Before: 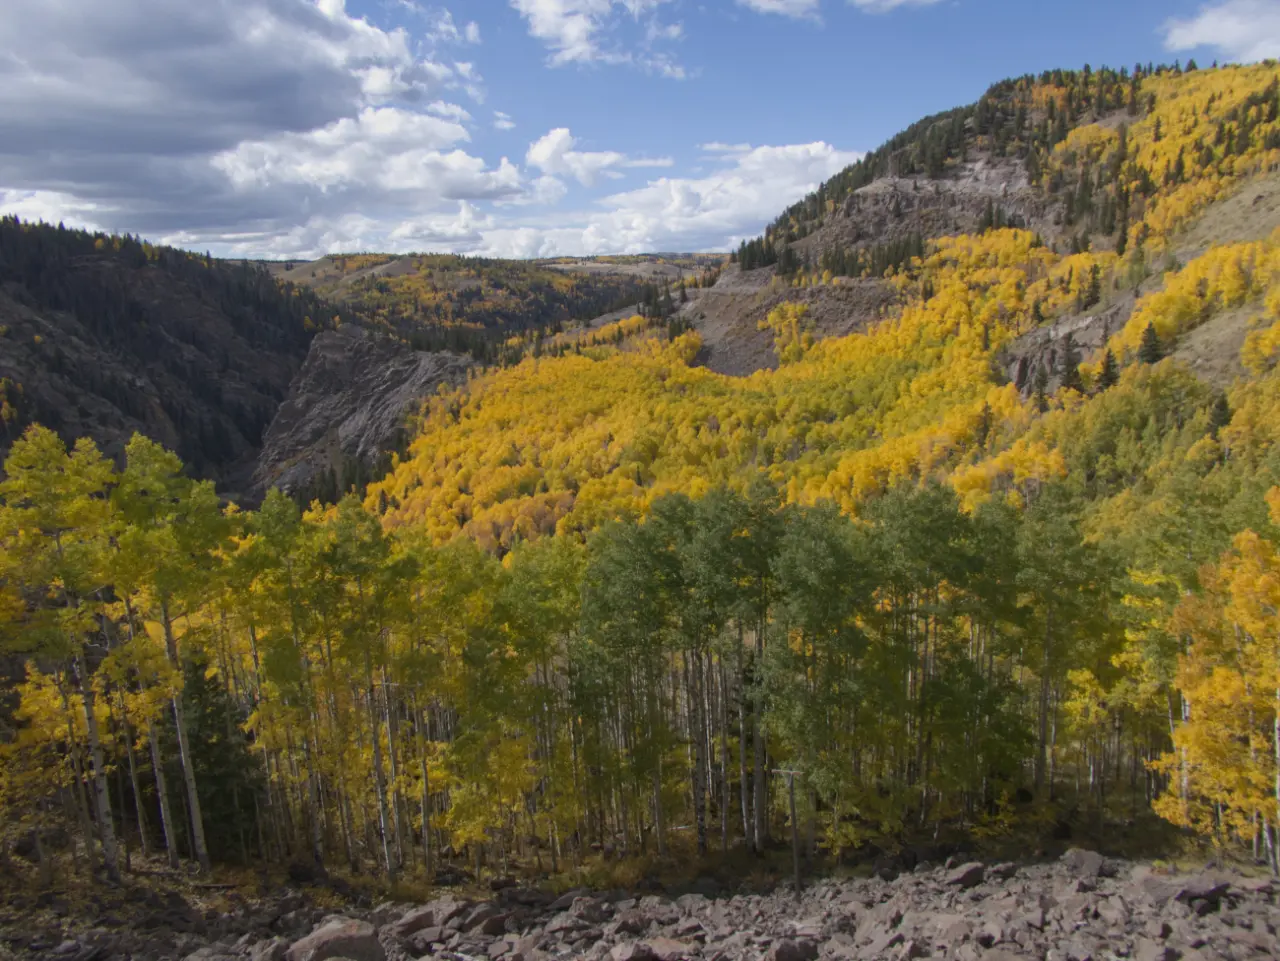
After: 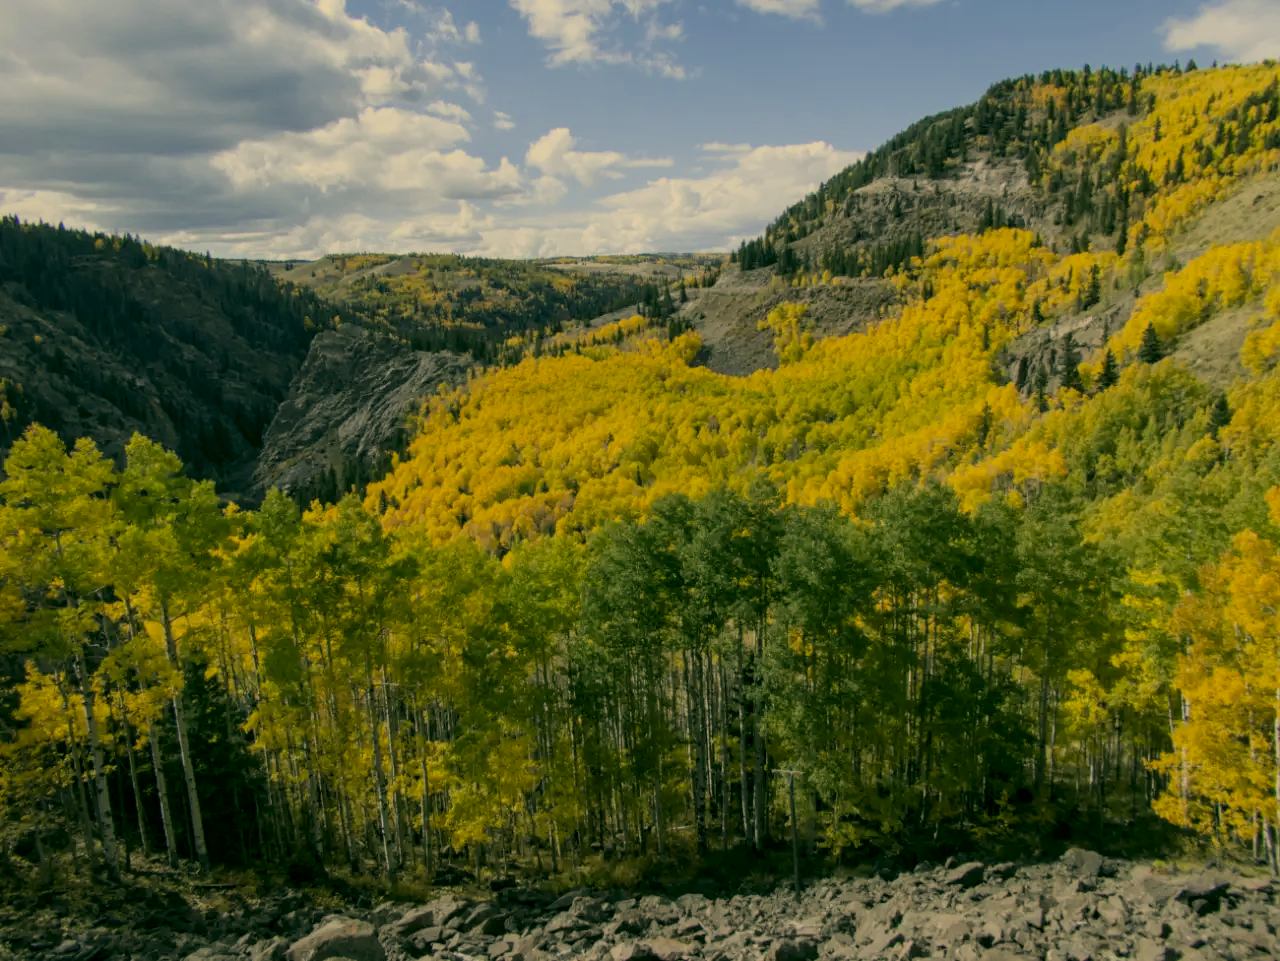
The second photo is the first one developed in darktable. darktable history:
local contrast: on, module defaults
color correction: highlights a* 5.3, highlights b* 24.26, shadows a* -15.58, shadows b* 4.02
filmic rgb: black relative exposure -7.15 EV, white relative exposure 5.36 EV, hardness 3.02, color science v6 (2022)
